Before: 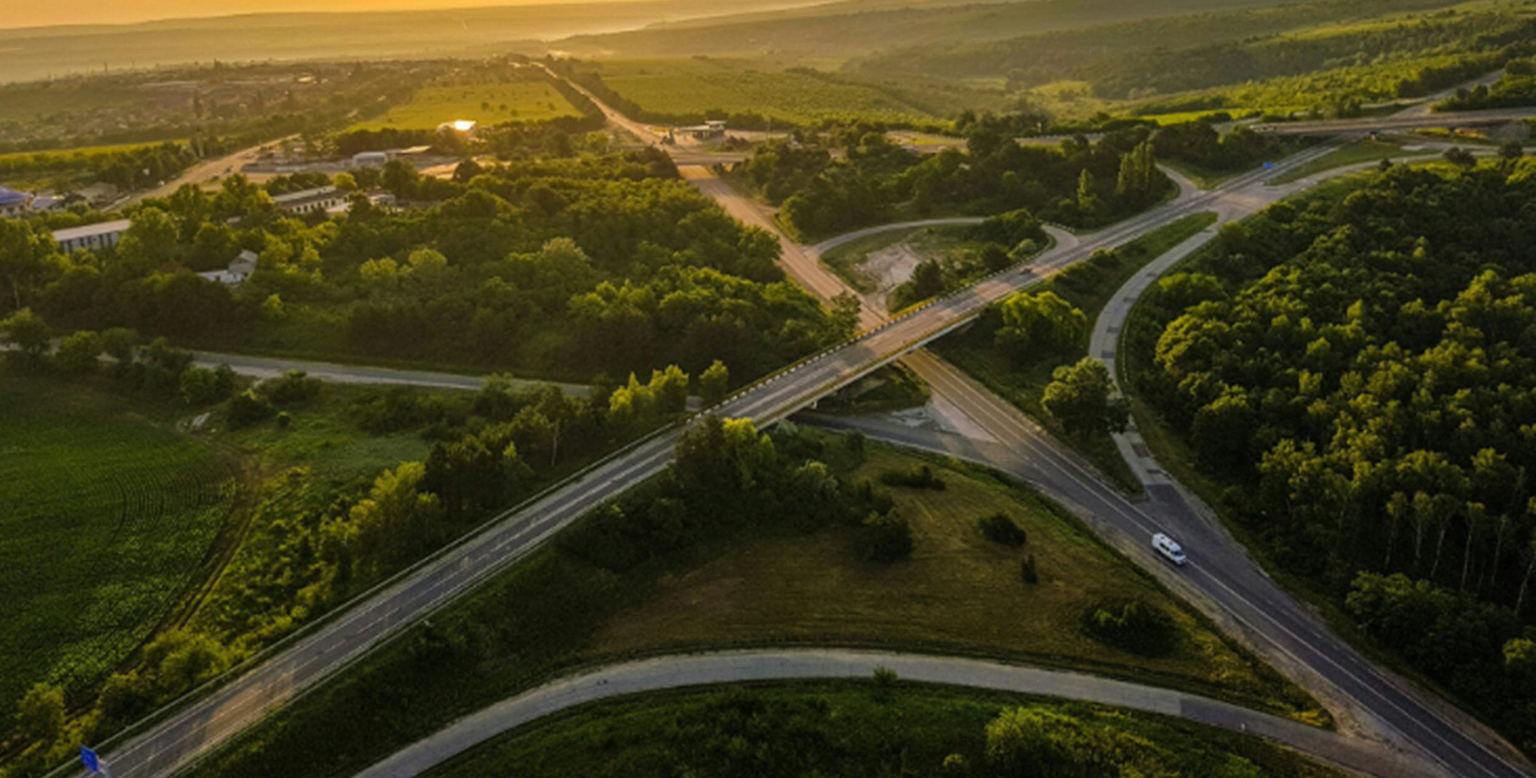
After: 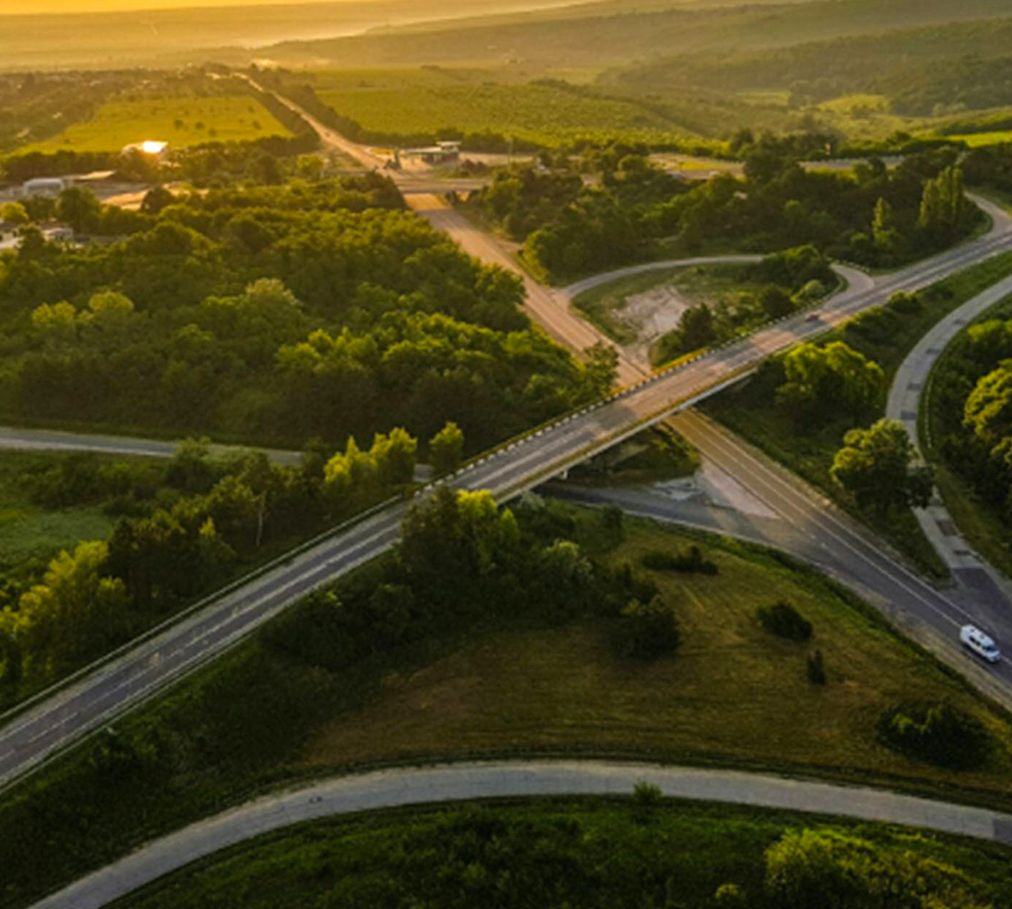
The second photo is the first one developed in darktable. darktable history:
levels: levels [0, 0.476, 0.951]
color correction: saturation 1.11
crop: left 21.674%, right 22.086%
